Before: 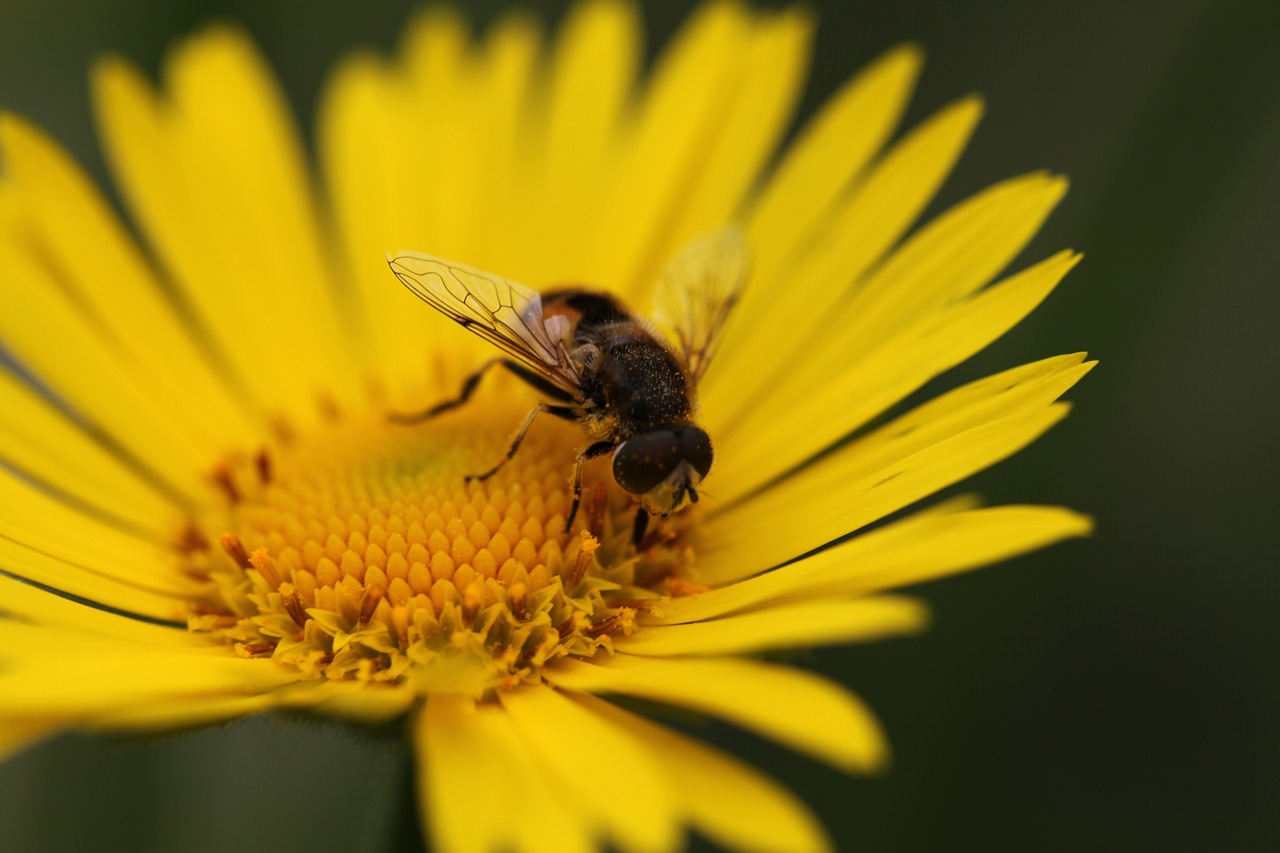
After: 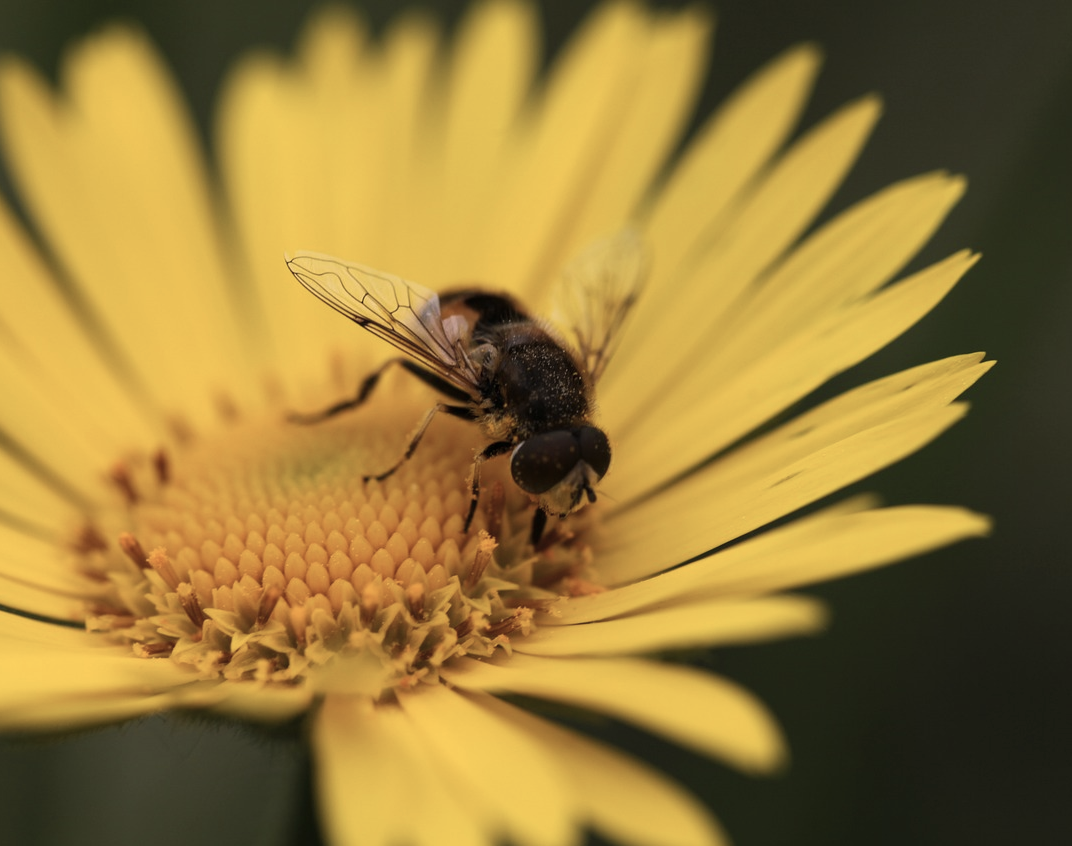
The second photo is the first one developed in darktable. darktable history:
crop: left 8.026%, right 7.374%
color correction: highlights a* 5.59, highlights b* 5.24, saturation 0.68
